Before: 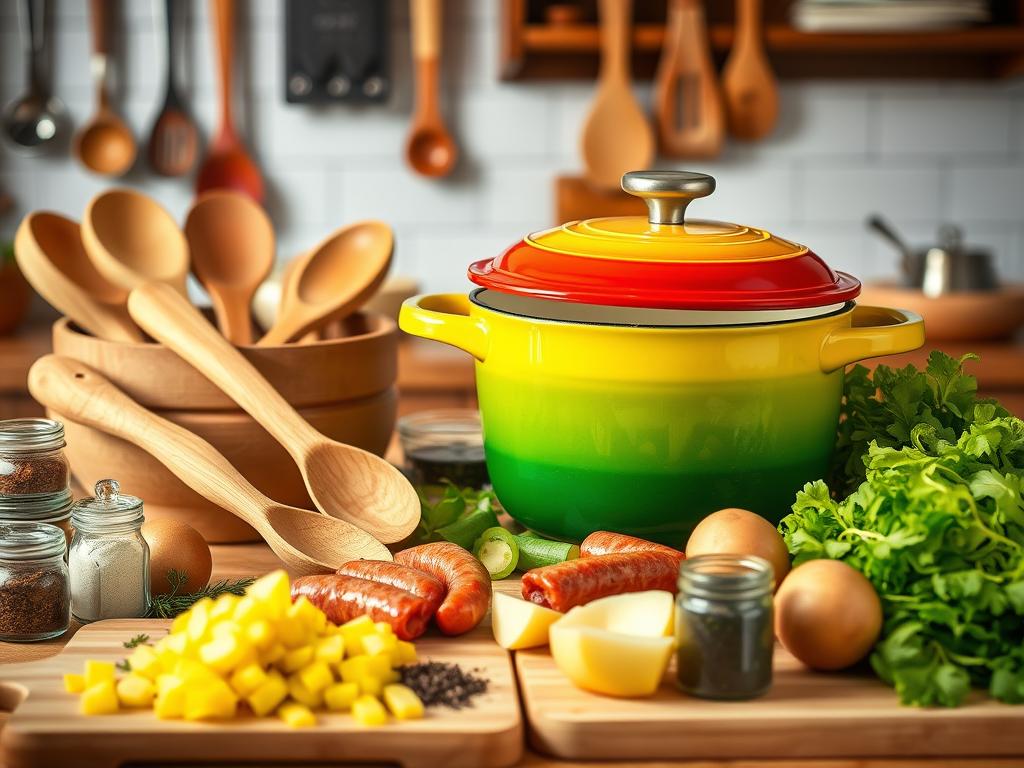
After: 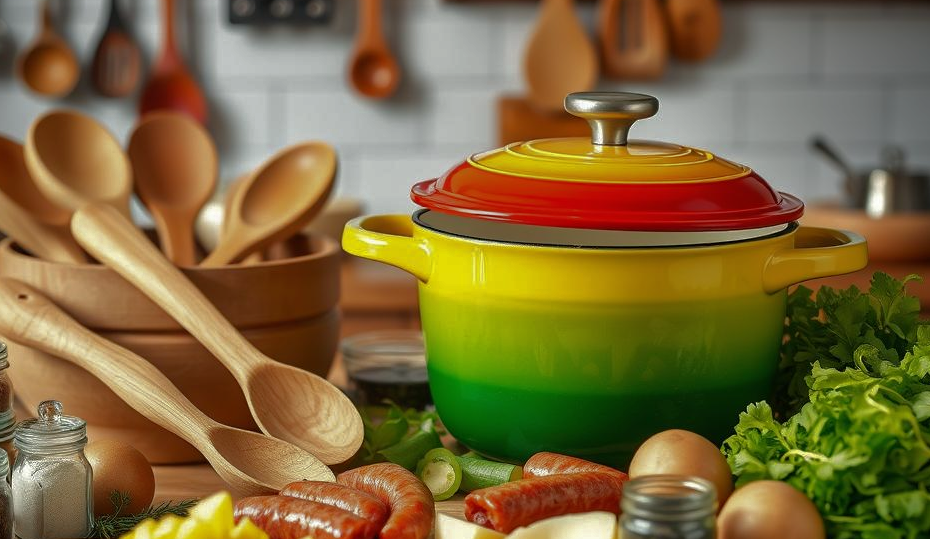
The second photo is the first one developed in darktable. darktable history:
crop: left 5.596%, top 10.314%, right 3.534%, bottom 19.395%
base curve: curves: ch0 [(0, 0) (0.841, 0.609) (1, 1)]
